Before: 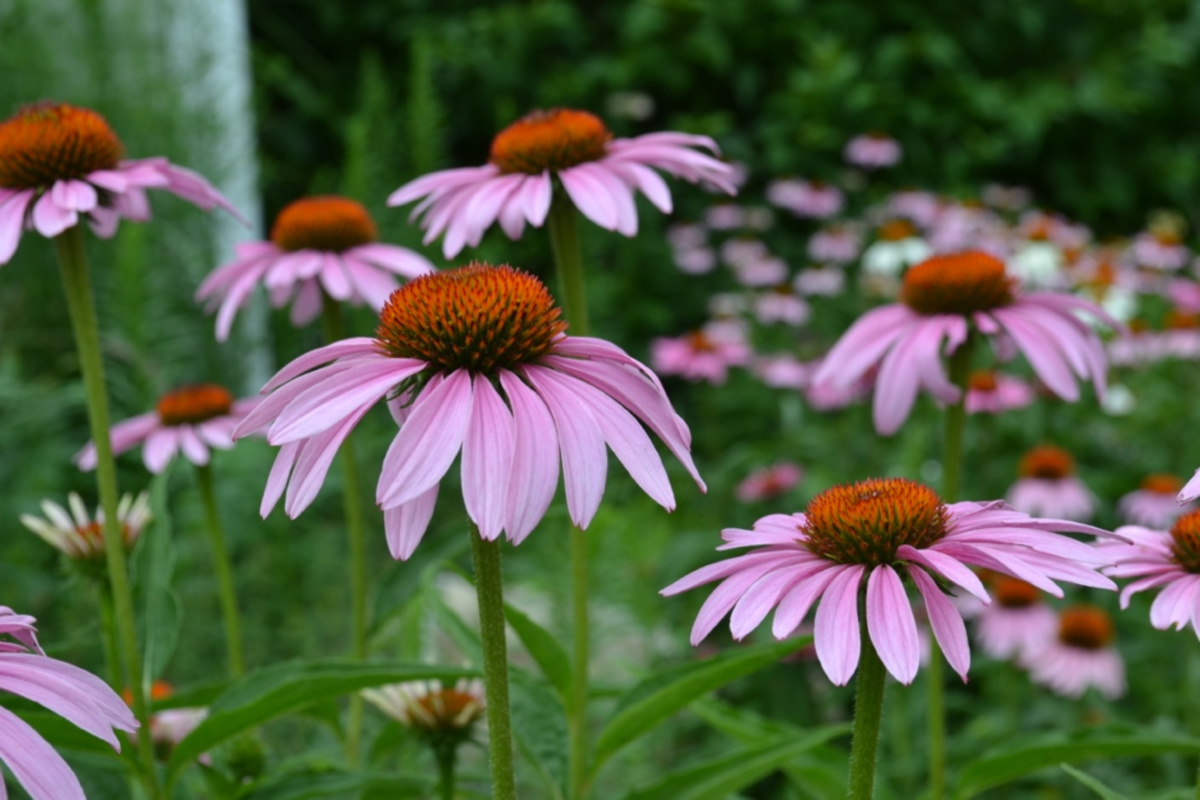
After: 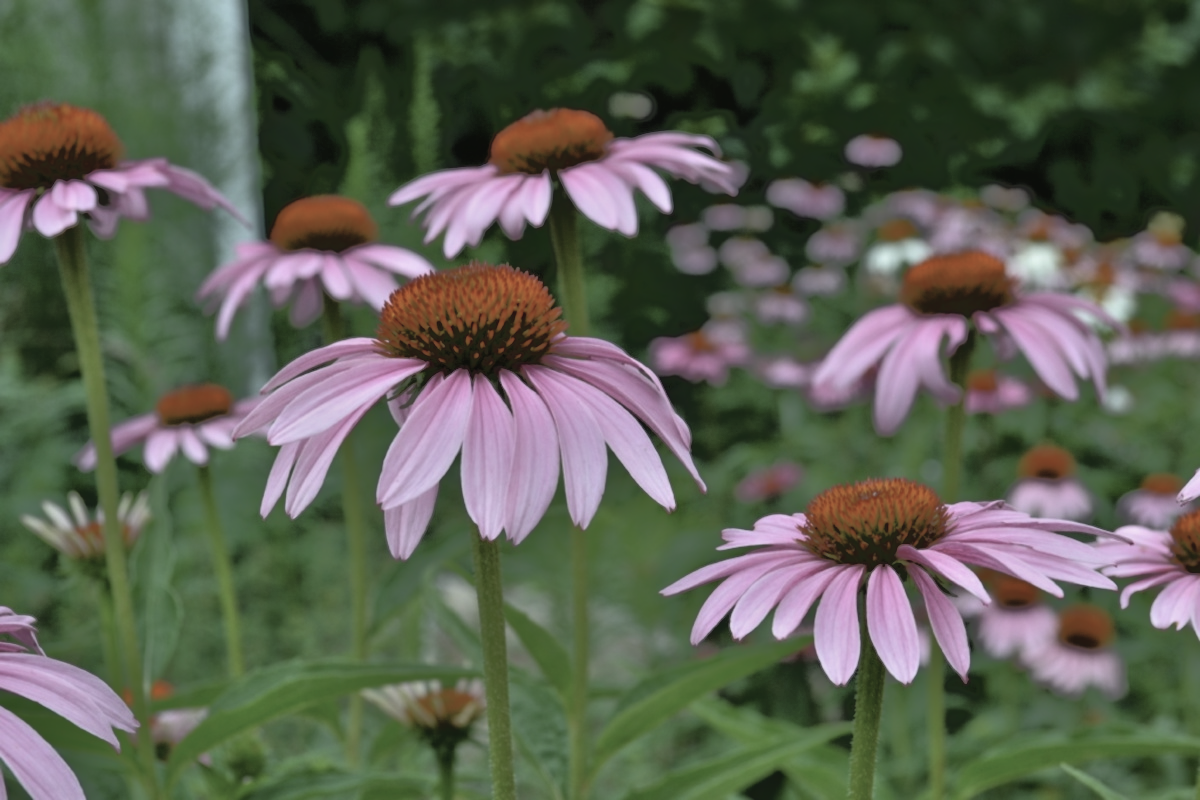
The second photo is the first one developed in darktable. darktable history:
contrast brightness saturation: contrast -0.042, saturation -0.402
tone equalizer: -7 EV -0.621 EV, -6 EV 0.988 EV, -5 EV -0.46 EV, -4 EV 0.447 EV, -3 EV 0.412 EV, -2 EV 0.123 EV, -1 EV -0.146 EV, +0 EV -0.37 EV
base curve: curves: ch0 [(0, 0) (0.303, 0.277) (1, 1)], preserve colors none
